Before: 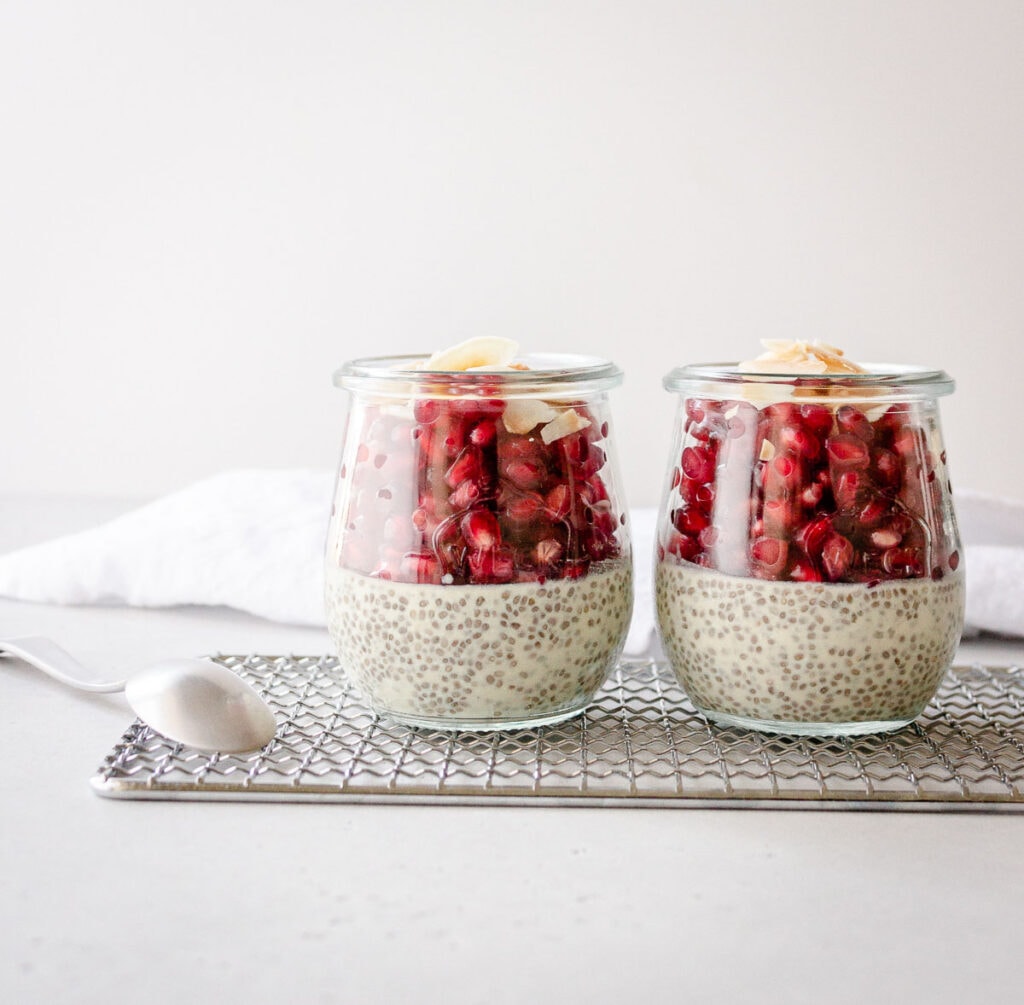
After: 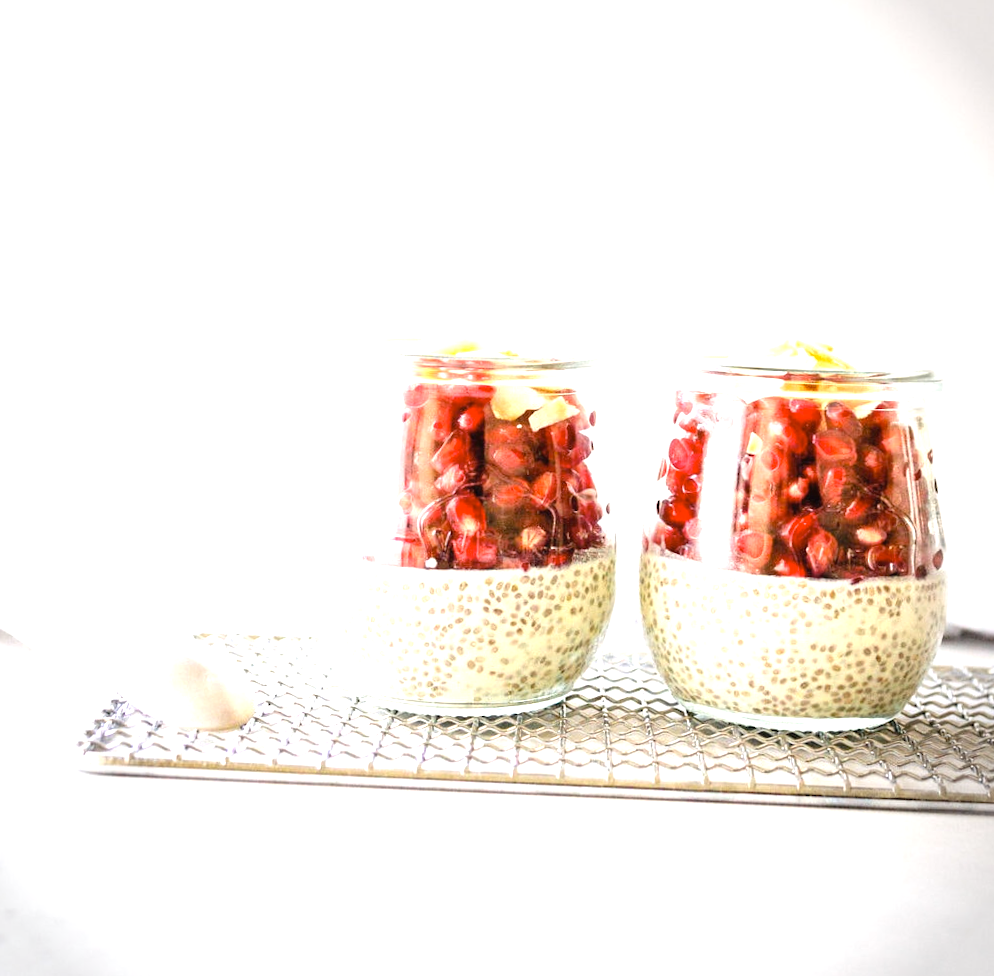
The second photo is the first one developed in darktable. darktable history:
color contrast: green-magenta contrast 0.8, blue-yellow contrast 1.1, unbound 0
exposure: black level correction 0, exposure 1.35 EV, compensate exposure bias true, compensate highlight preservation false
crop and rotate: angle -1.69°
base curve: curves: ch0 [(0, 0) (0.472, 0.455) (1, 1)], preserve colors none
vignetting: unbound false
contrast brightness saturation: brightness 0.09, saturation 0.19
sharpen: radius 2.883, amount 0.868, threshold 47.523
